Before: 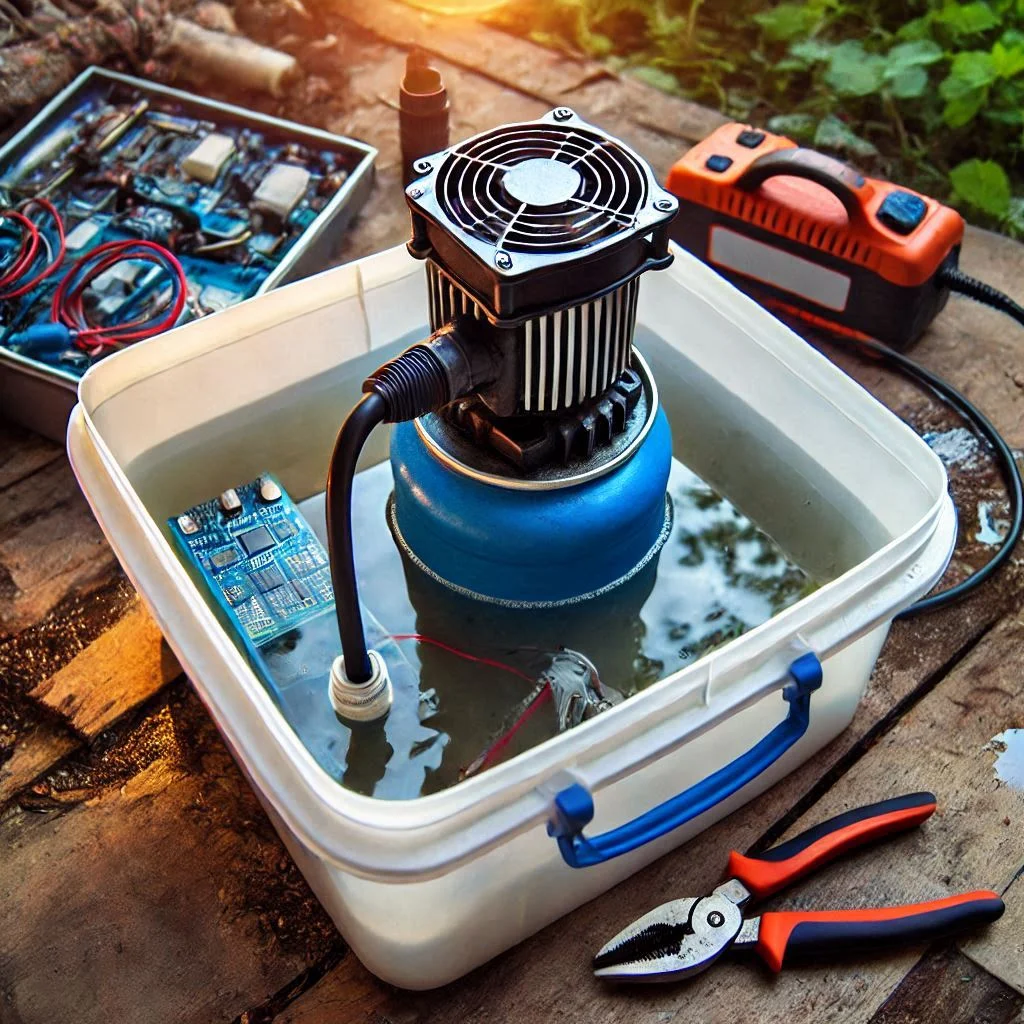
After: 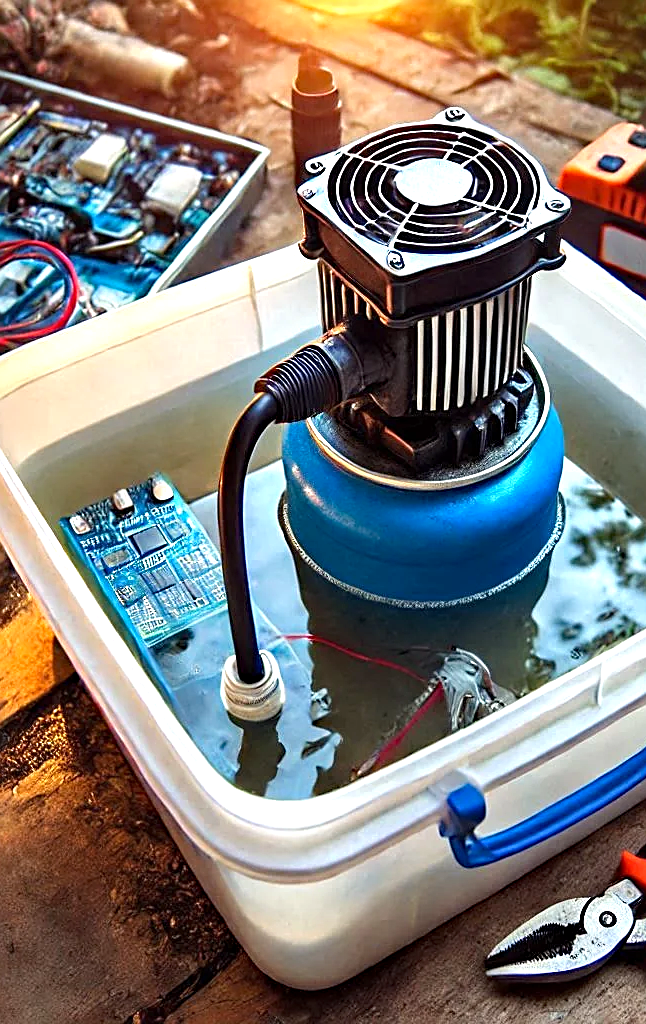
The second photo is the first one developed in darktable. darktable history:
exposure: exposure 0.556 EV, compensate highlight preservation false
haze removal: compatibility mode true, adaptive false
crop: left 10.571%, right 26.318%
sharpen: on, module defaults
